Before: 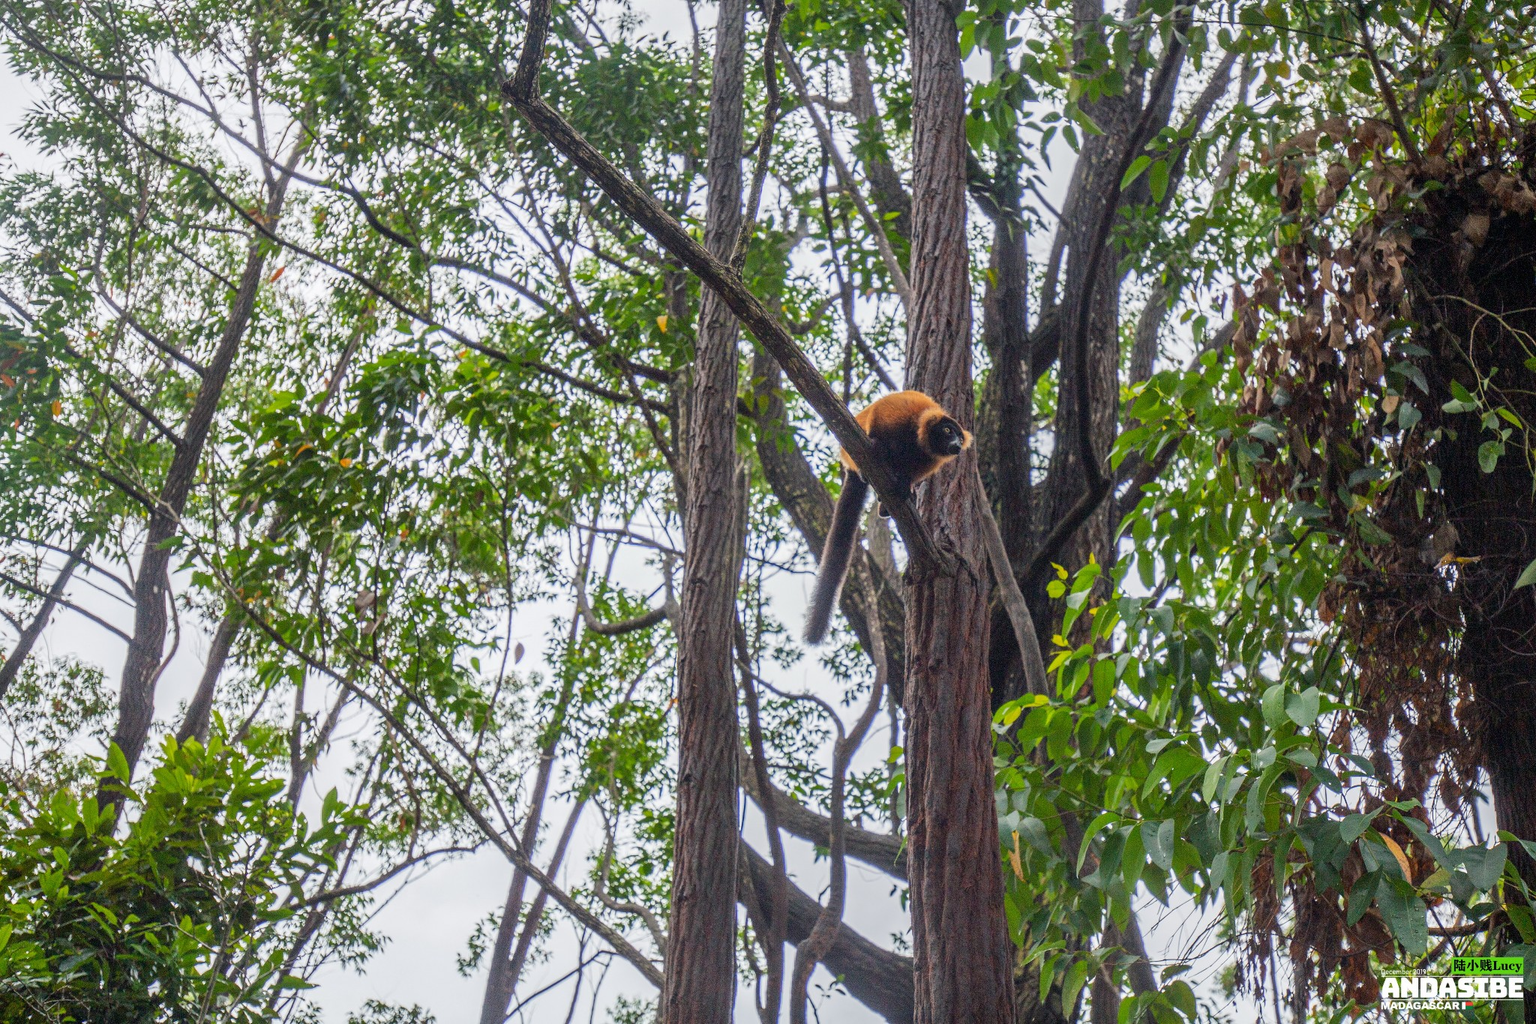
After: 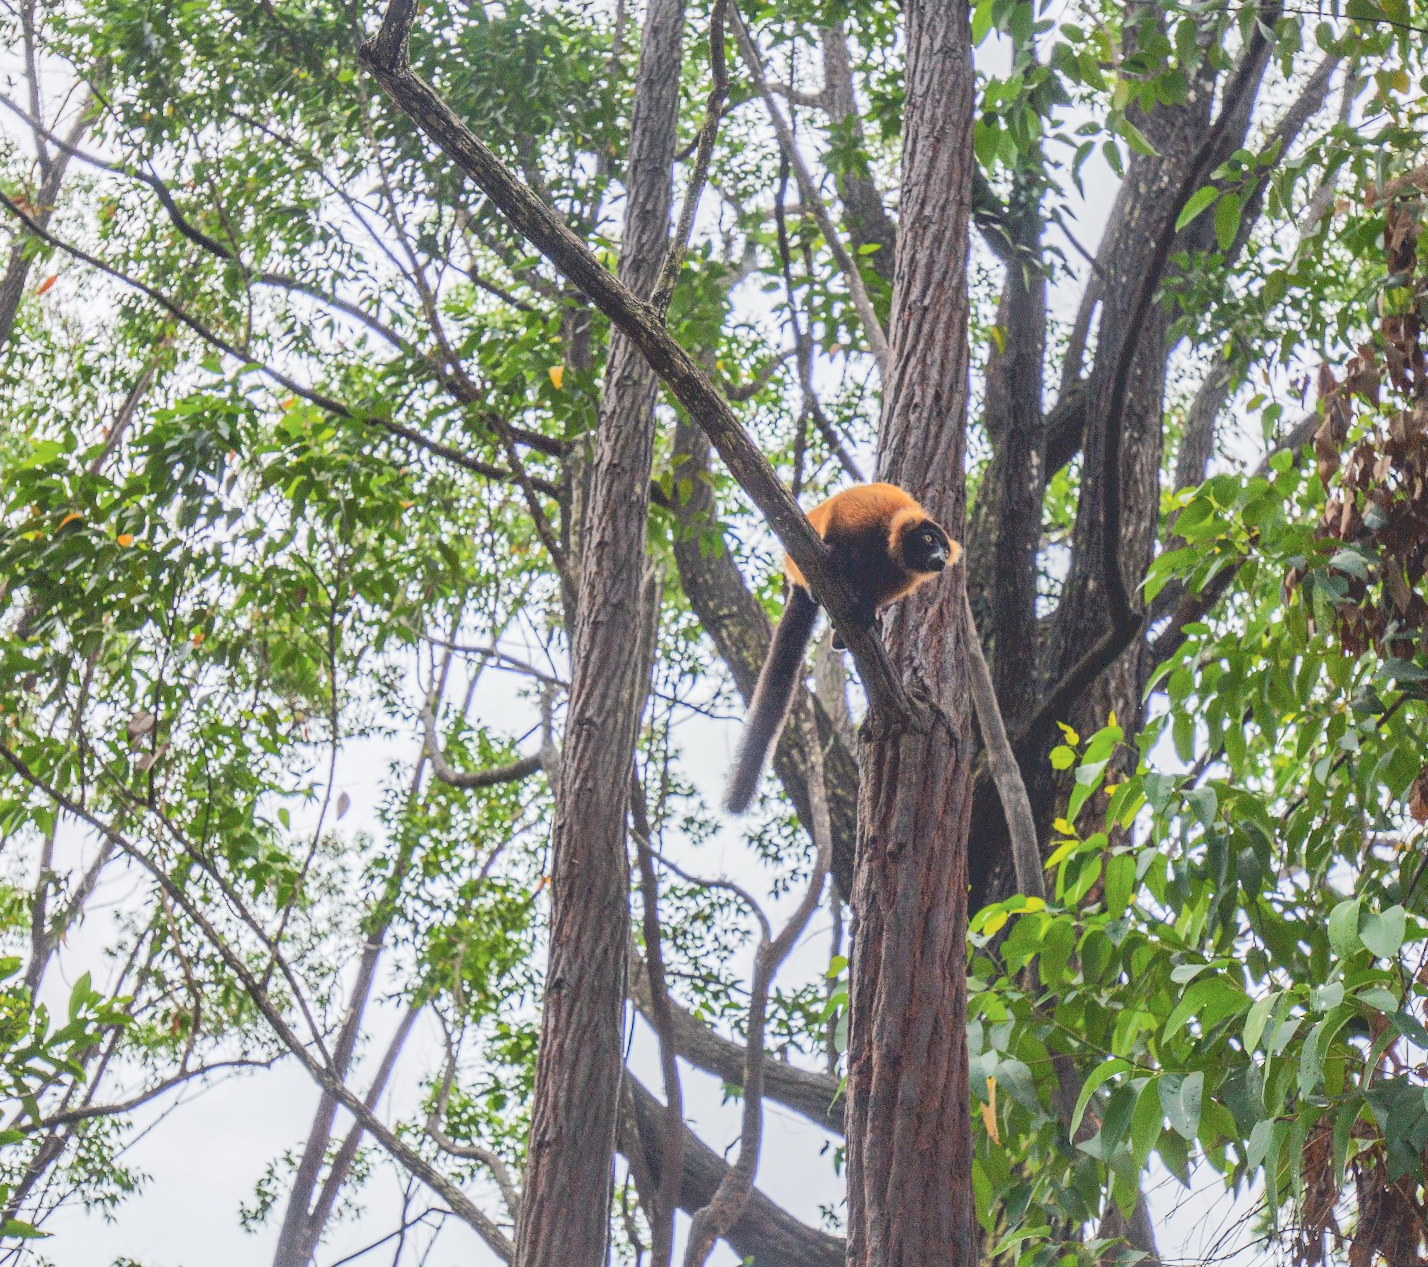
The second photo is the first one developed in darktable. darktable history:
tone curve: curves: ch0 [(0, 0) (0.003, 0.055) (0.011, 0.111) (0.025, 0.126) (0.044, 0.169) (0.069, 0.215) (0.1, 0.199) (0.136, 0.207) (0.177, 0.259) (0.224, 0.327) (0.277, 0.361) (0.335, 0.431) (0.399, 0.501) (0.468, 0.589) (0.543, 0.683) (0.623, 0.73) (0.709, 0.796) (0.801, 0.863) (0.898, 0.921) (1, 1)], color space Lab, independent channels, preserve colors none
crop and rotate: angle -2.97°, left 14.058%, top 0.028%, right 10.875%, bottom 0.07%
